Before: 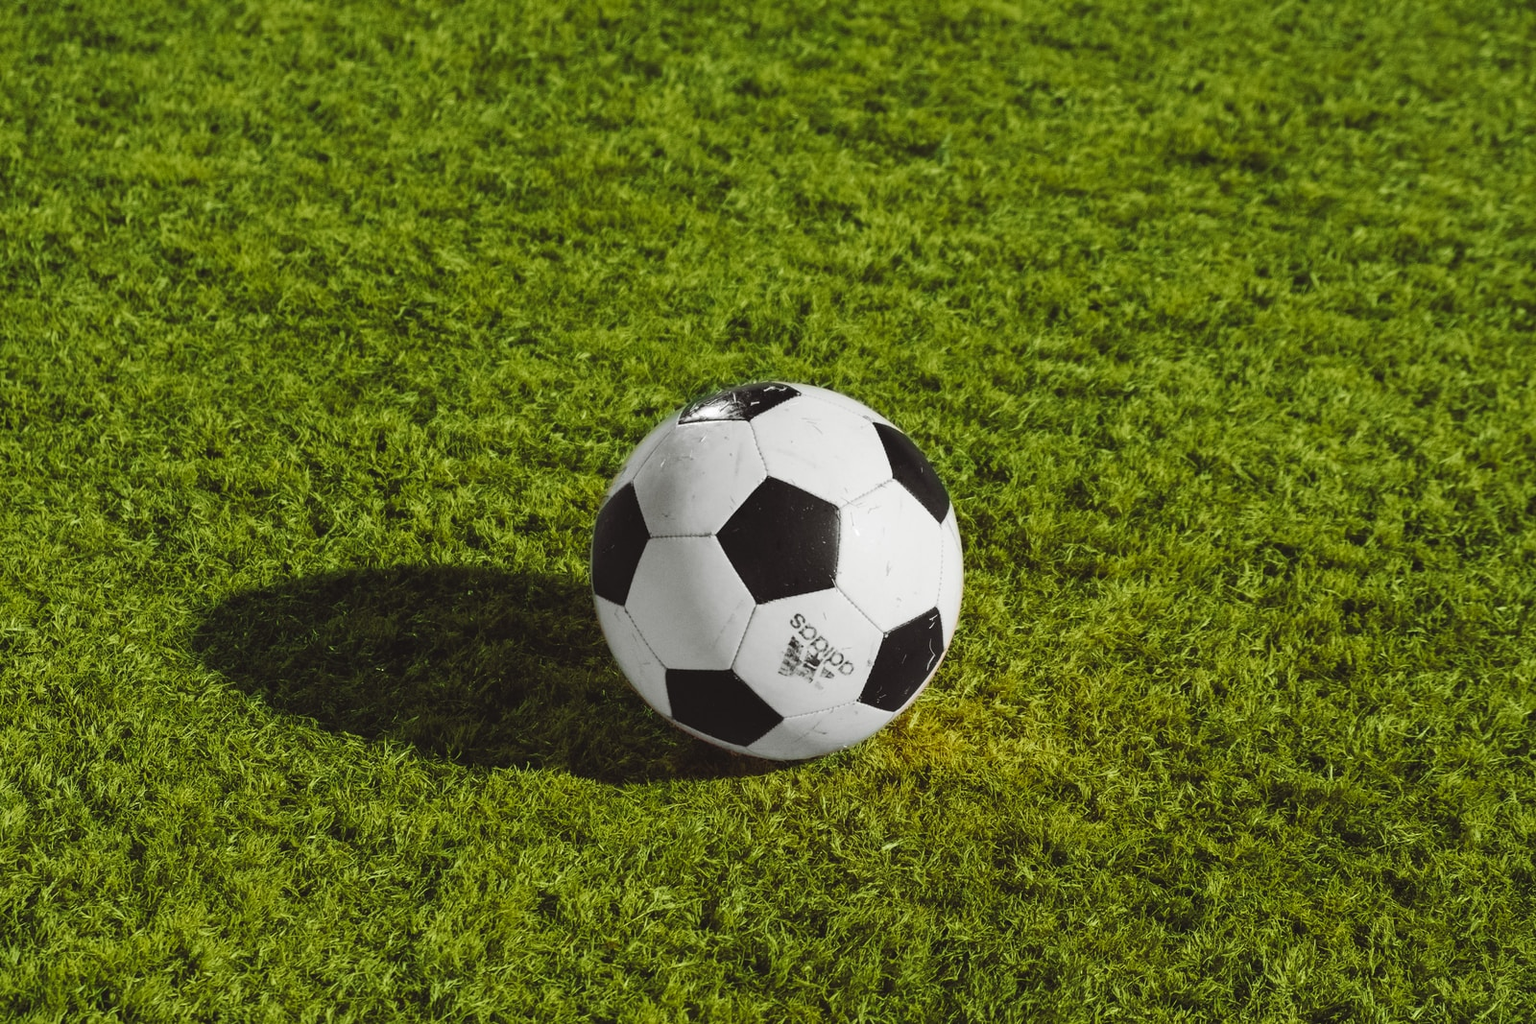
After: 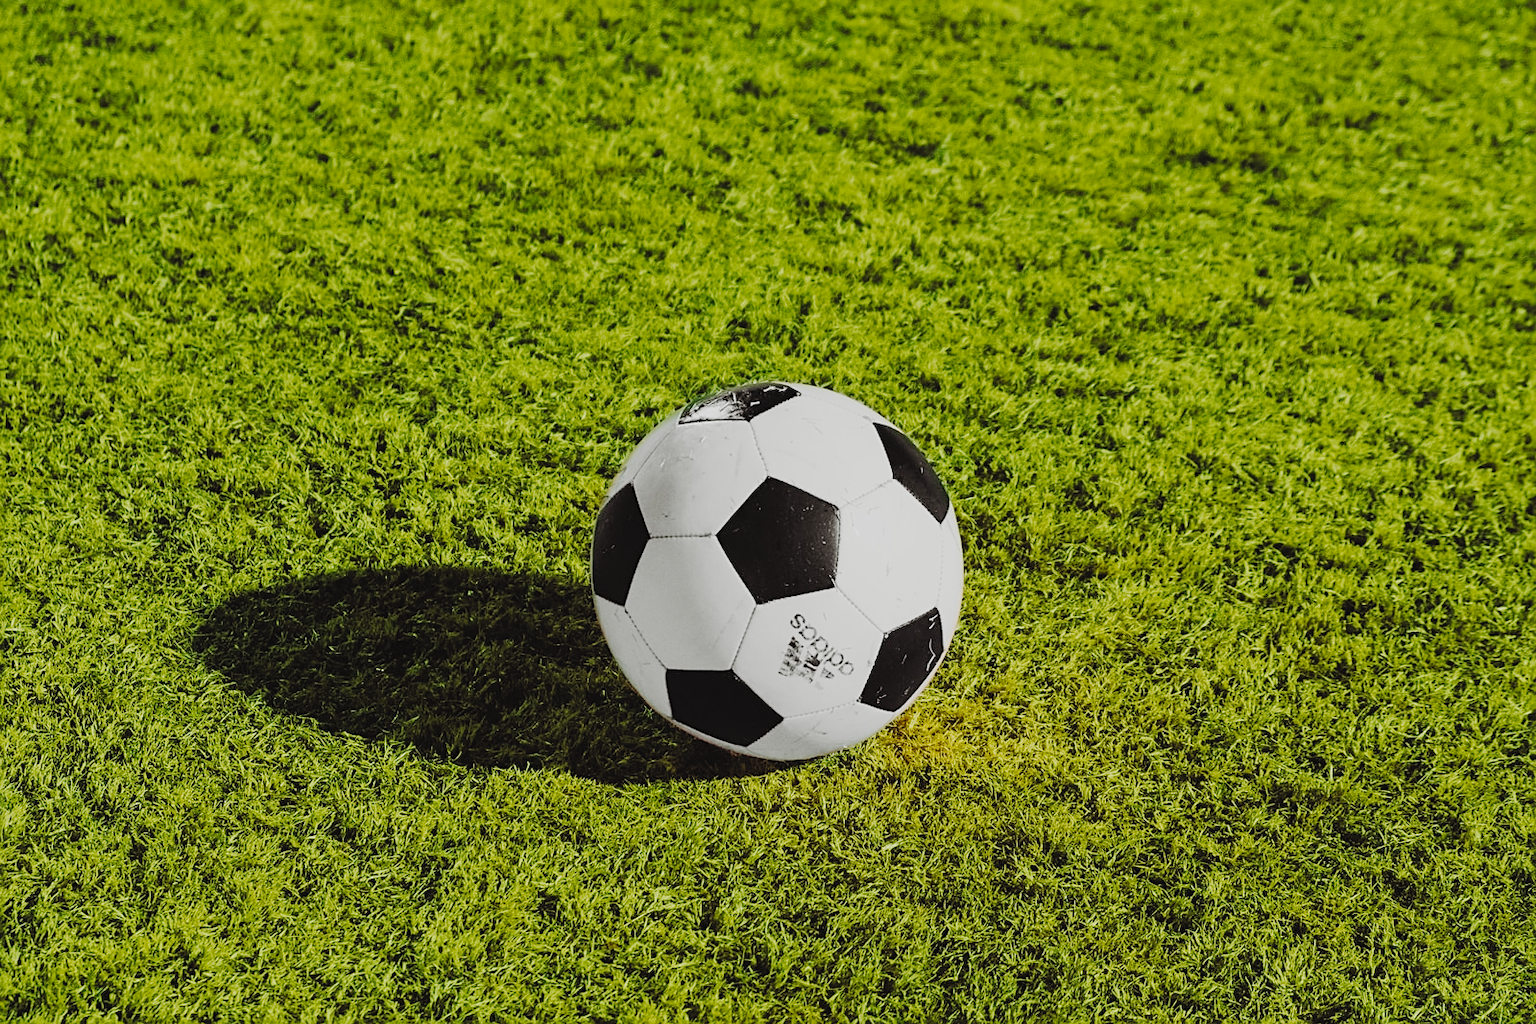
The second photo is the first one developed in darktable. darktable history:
sharpen: on, module defaults
tone curve: curves: ch0 [(0, 0.026) (0.104, 0.1) (0.233, 0.262) (0.398, 0.507) (0.498, 0.621) (0.65, 0.757) (0.835, 0.883) (1, 0.961)]; ch1 [(0, 0) (0.346, 0.307) (0.408, 0.369) (0.453, 0.457) (0.482, 0.476) (0.502, 0.498) (0.521, 0.503) (0.553, 0.554) (0.638, 0.646) (0.693, 0.727) (1, 1)]; ch2 [(0, 0) (0.366, 0.337) (0.434, 0.46) (0.485, 0.494) (0.5, 0.494) (0.511, 0.508) (0.537, 0.55) (0.579, 0.599) (0.663, 0.67) (1, 1)], preserve colors none
filmic rgb: black relative exposure -8.76 EV, white relative exposure 4.98 EV, target black luminance 0%, hardness 3.76, latitude 66.1%, contrast 0.834, shadows ↔ highlights balance 19.13%, color science v4 (2020)
